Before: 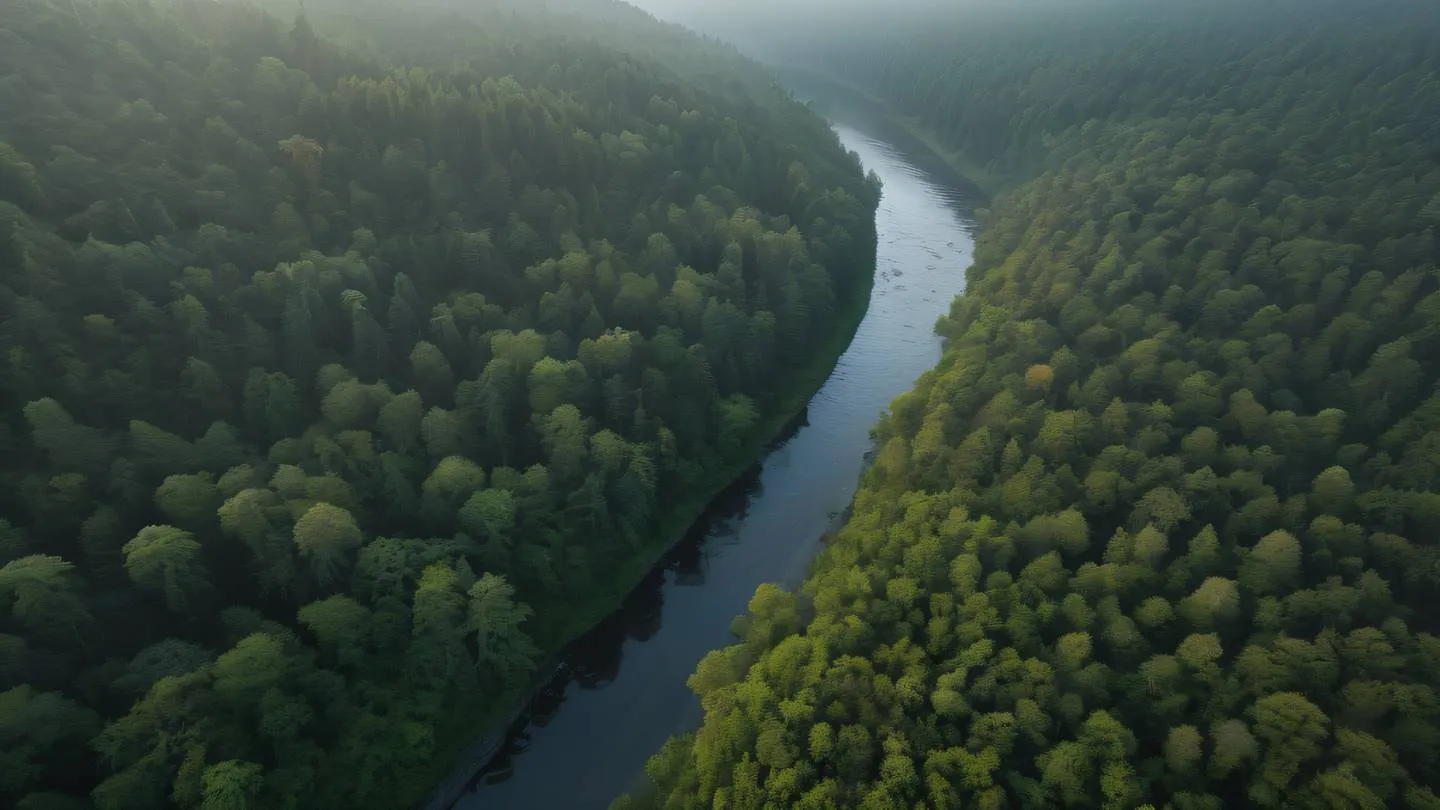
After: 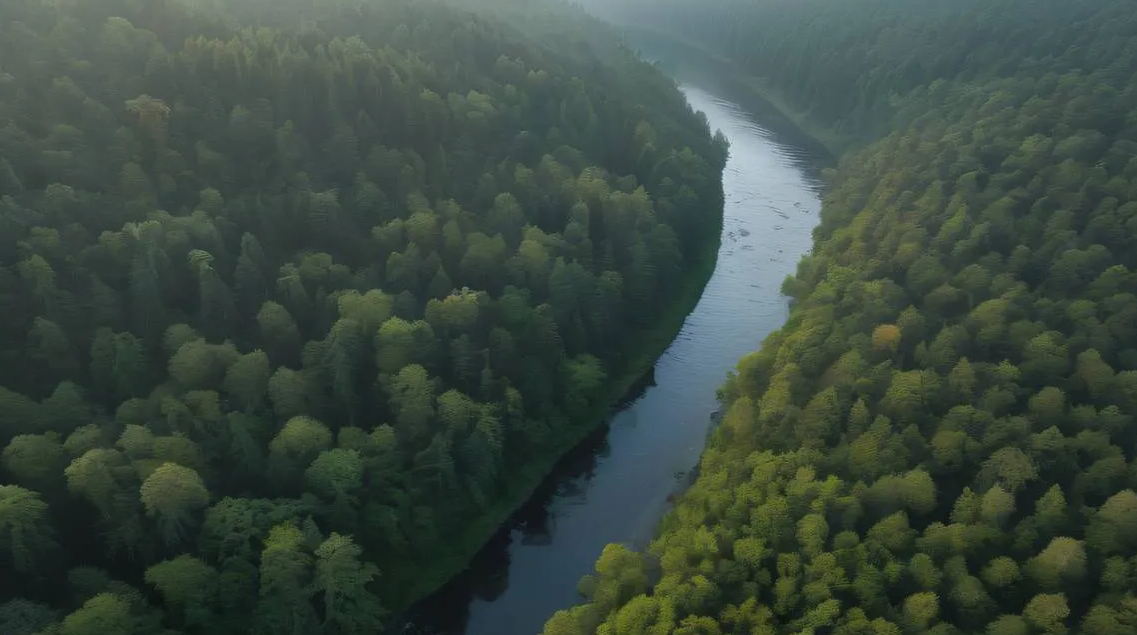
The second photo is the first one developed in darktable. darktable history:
crop and rotate: left 10.626%, top 5.021%, right 10.349%, bottom 16.471%
